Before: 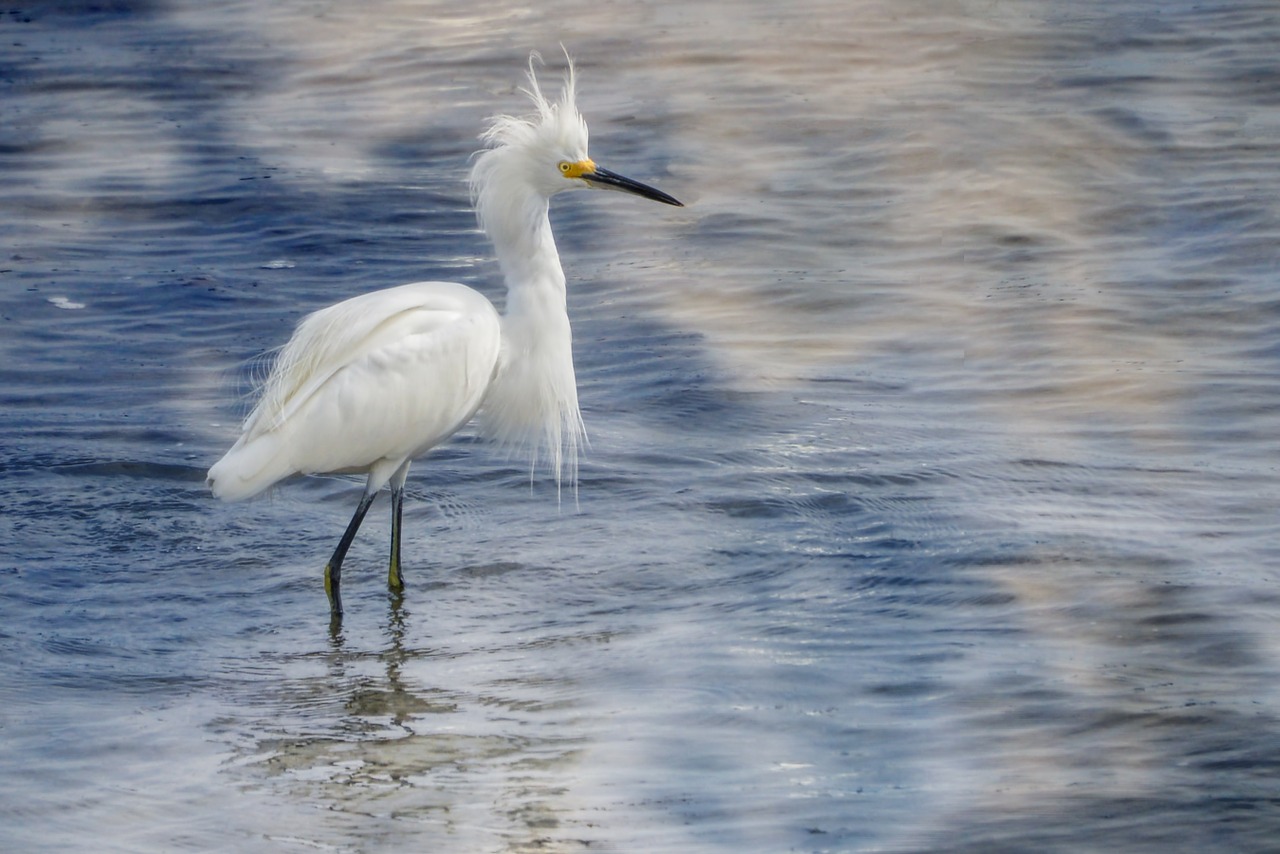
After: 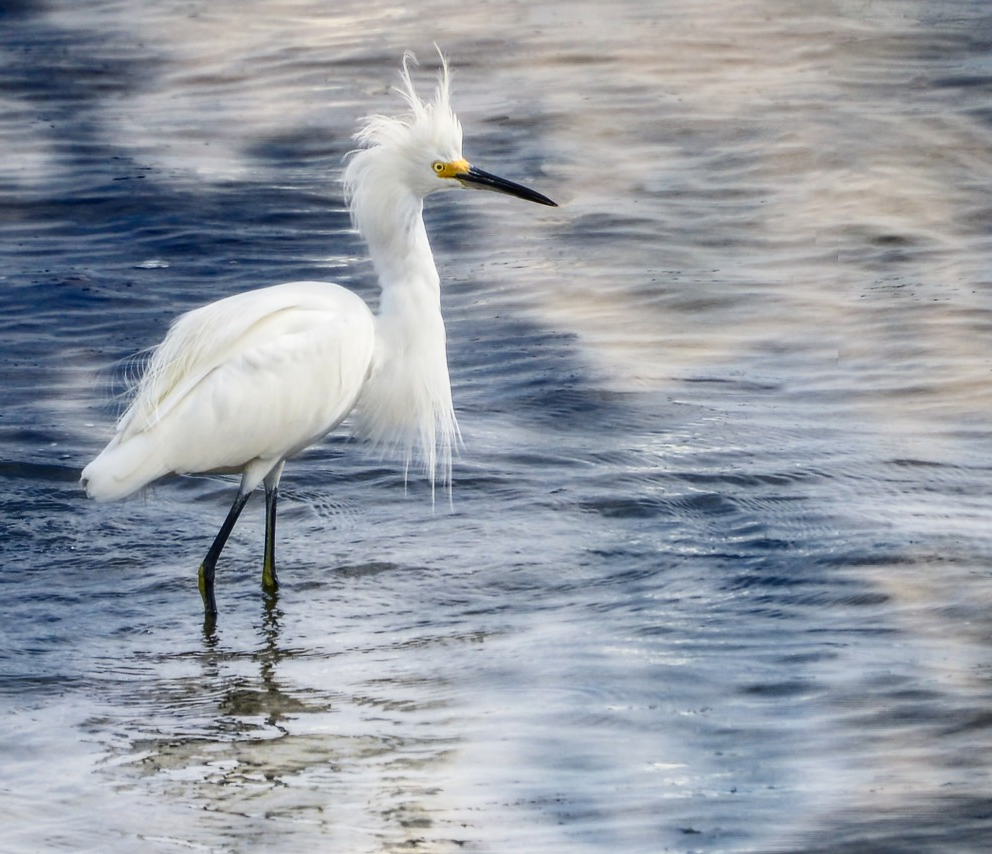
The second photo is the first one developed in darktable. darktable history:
crop: left 9.877%, right 12.56%
contrast brightness saturation: contrast 0.281
